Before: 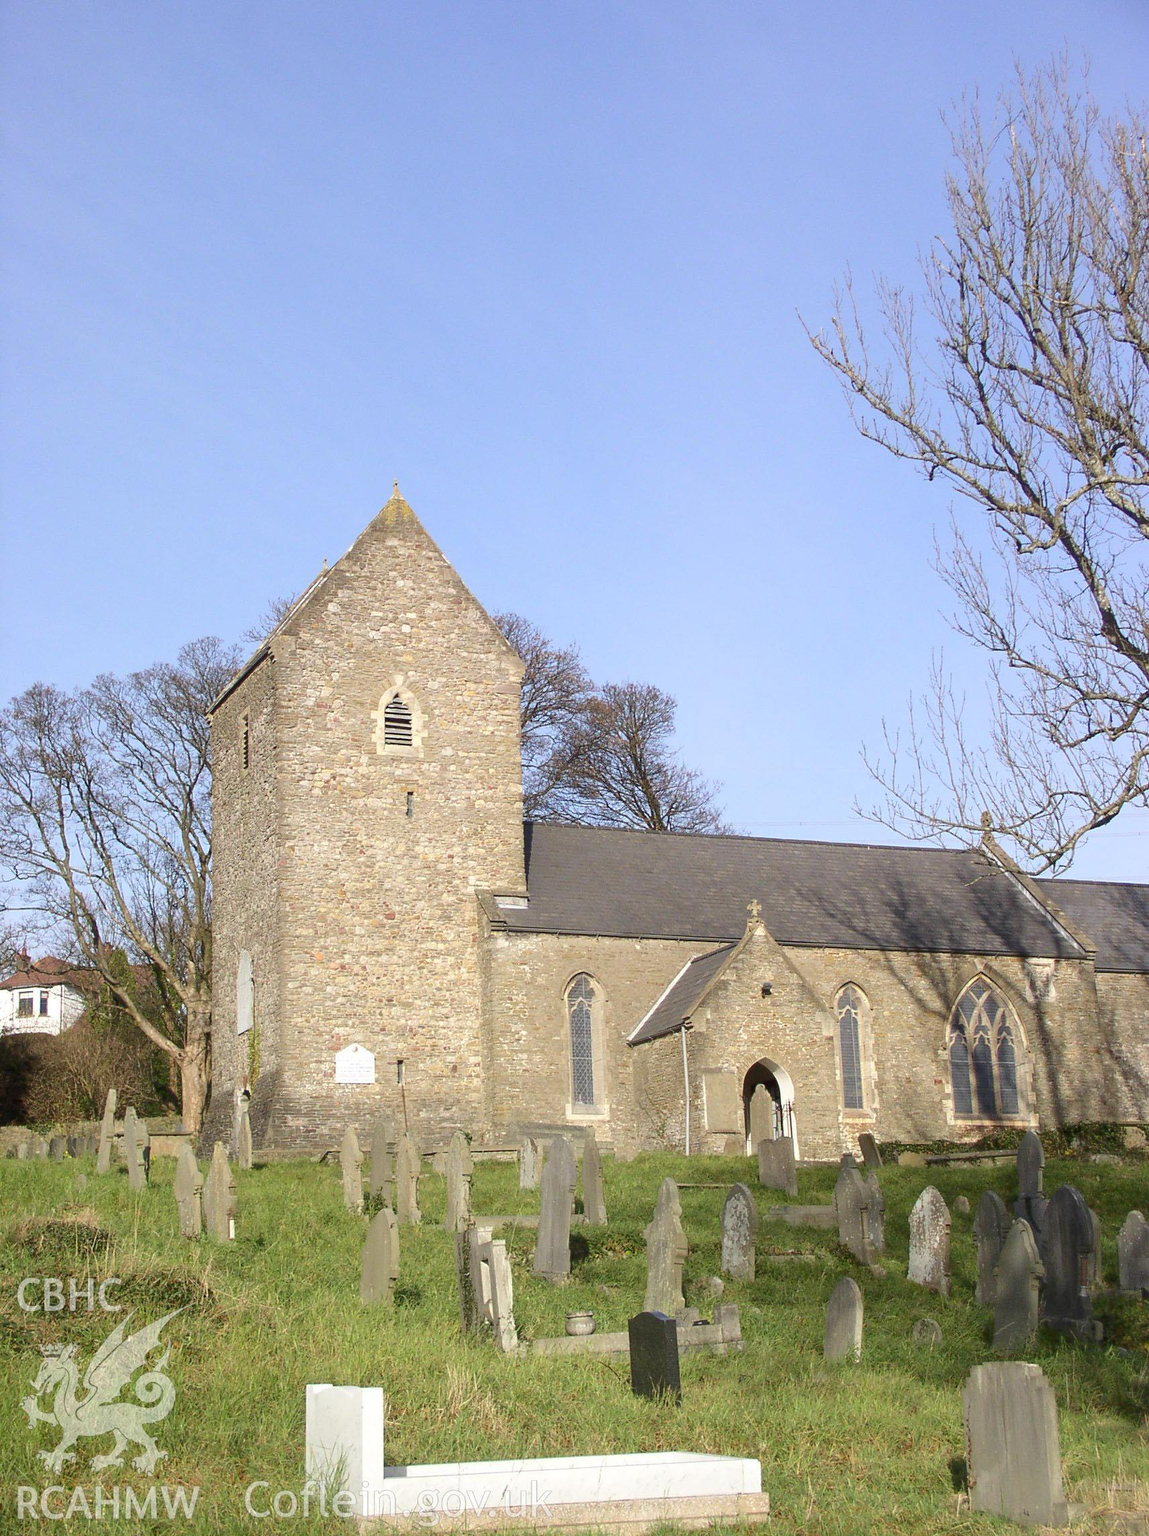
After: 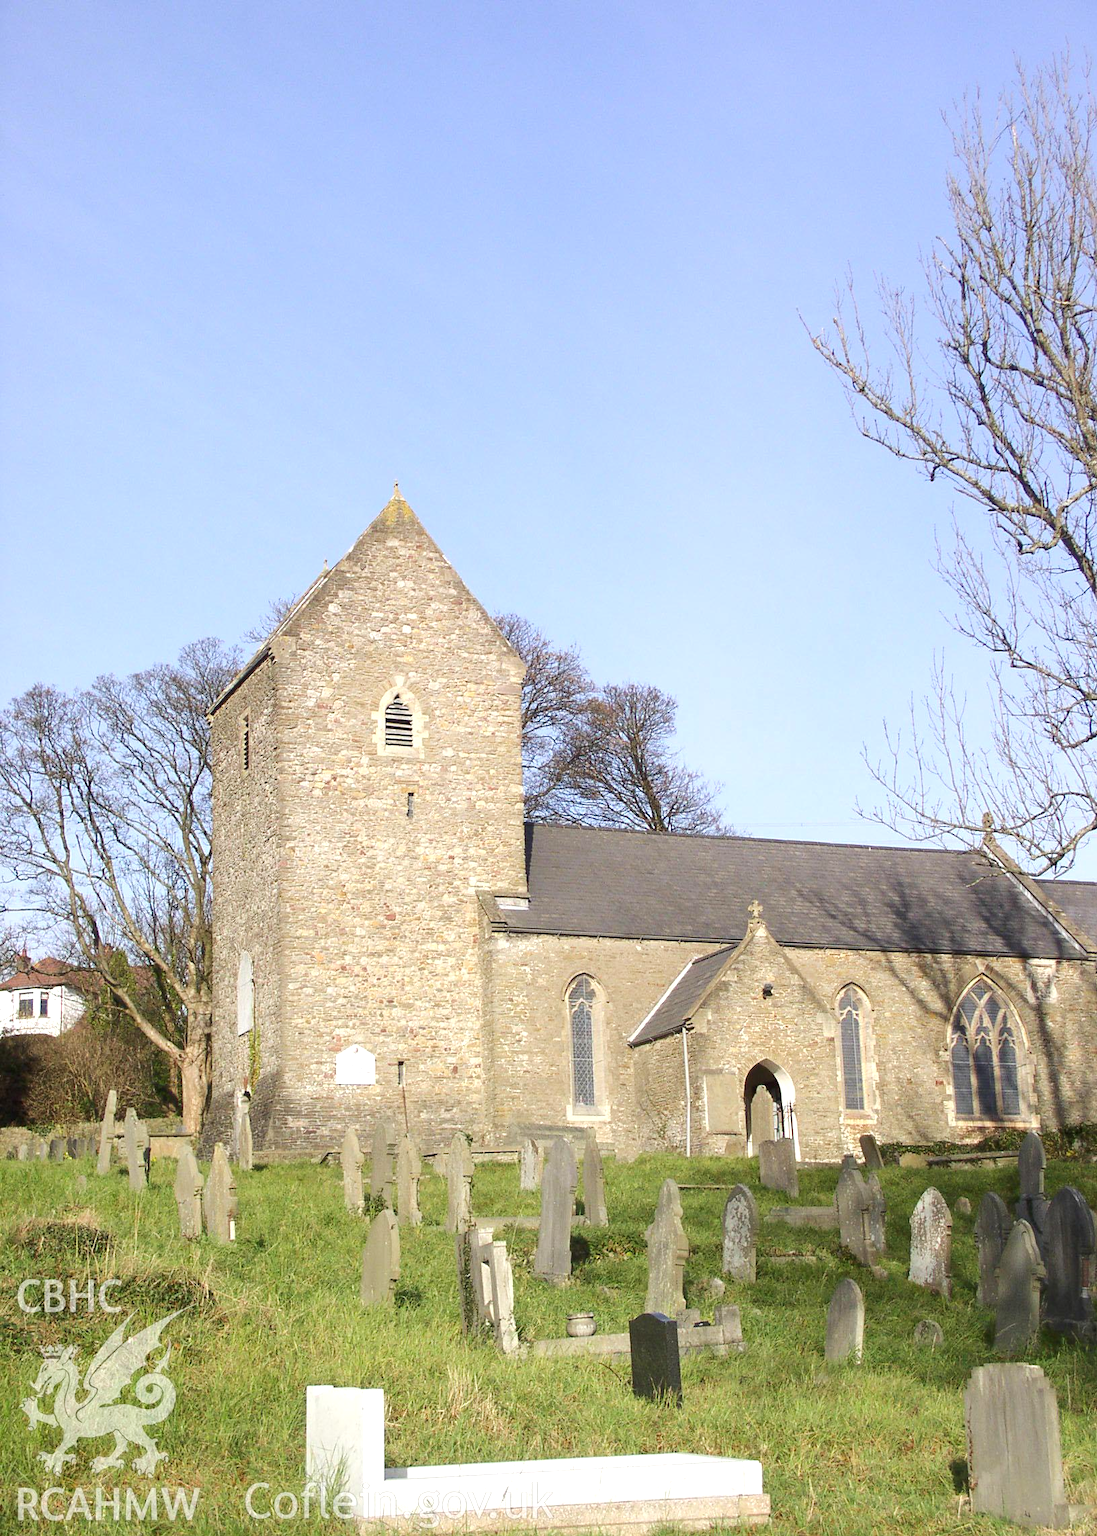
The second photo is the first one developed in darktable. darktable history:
exposure: exposure 0.3 EV, compensate highlight preservation false
tone equalizer: edges refinement/feathering 500, mask exposure compensation -1.57 EV, preserve details no
tone curve: curves: ch0 [(0, 0) (0.265, 0.253) (0.732, 0.751) (1, 1)], preserve colors none
crop: right 4.536%, bottom 0.05%
